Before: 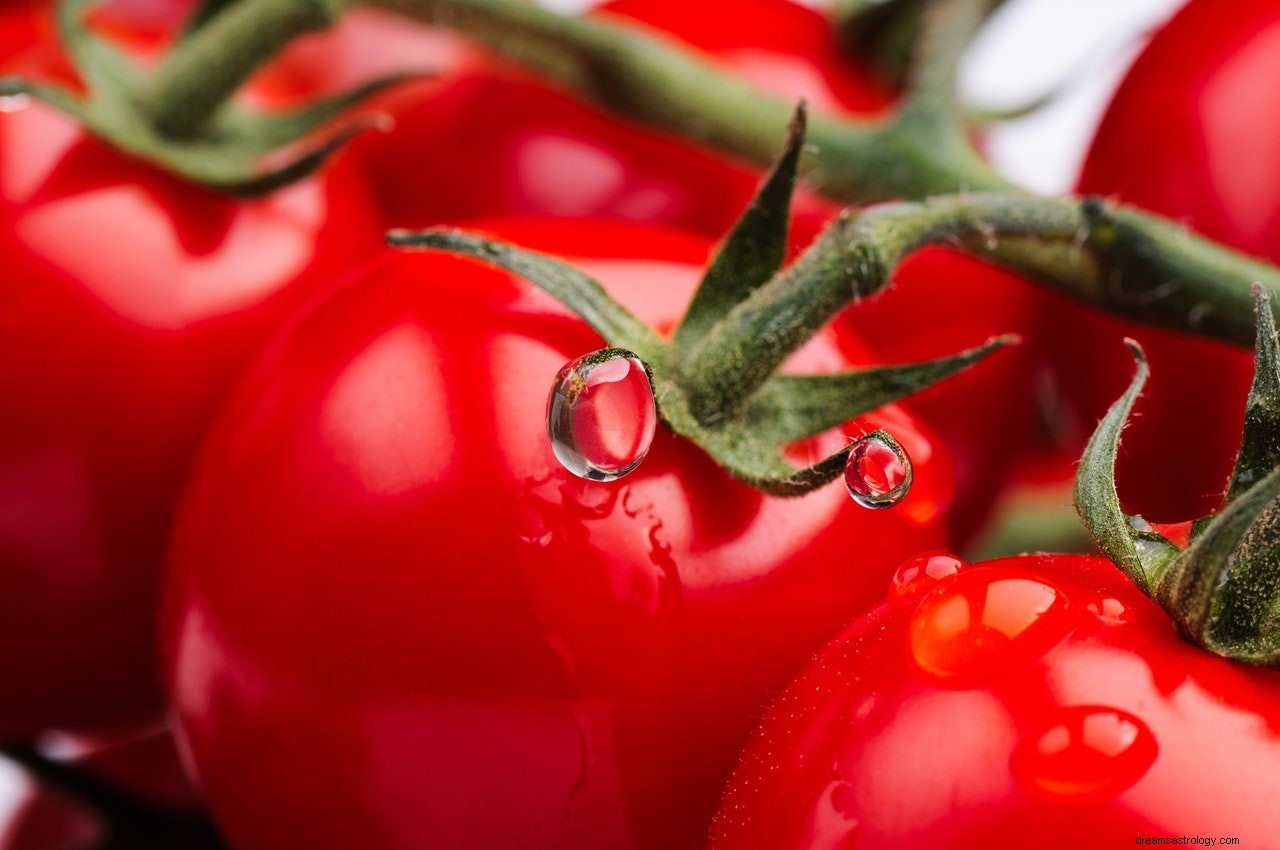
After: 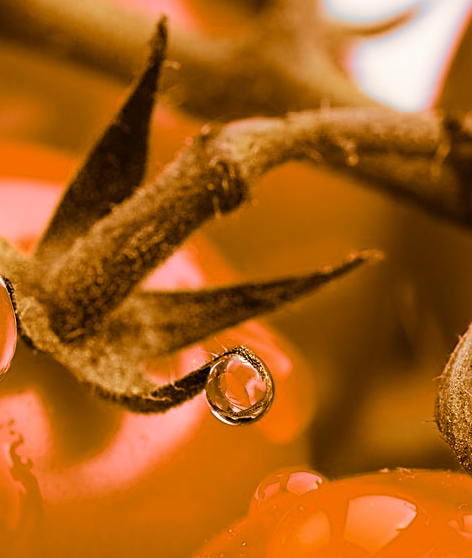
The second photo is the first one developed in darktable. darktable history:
split-toning: shadows › hue 26°, shadows › saturation 0.92, highlights › hue 40°, highlights › saturation 0.92, balance -63, compress 0%
crop and rotate: left 49.936%, top 10.094%, right 13.136%, bottom 24.256%
sharpen: on, module defaults
